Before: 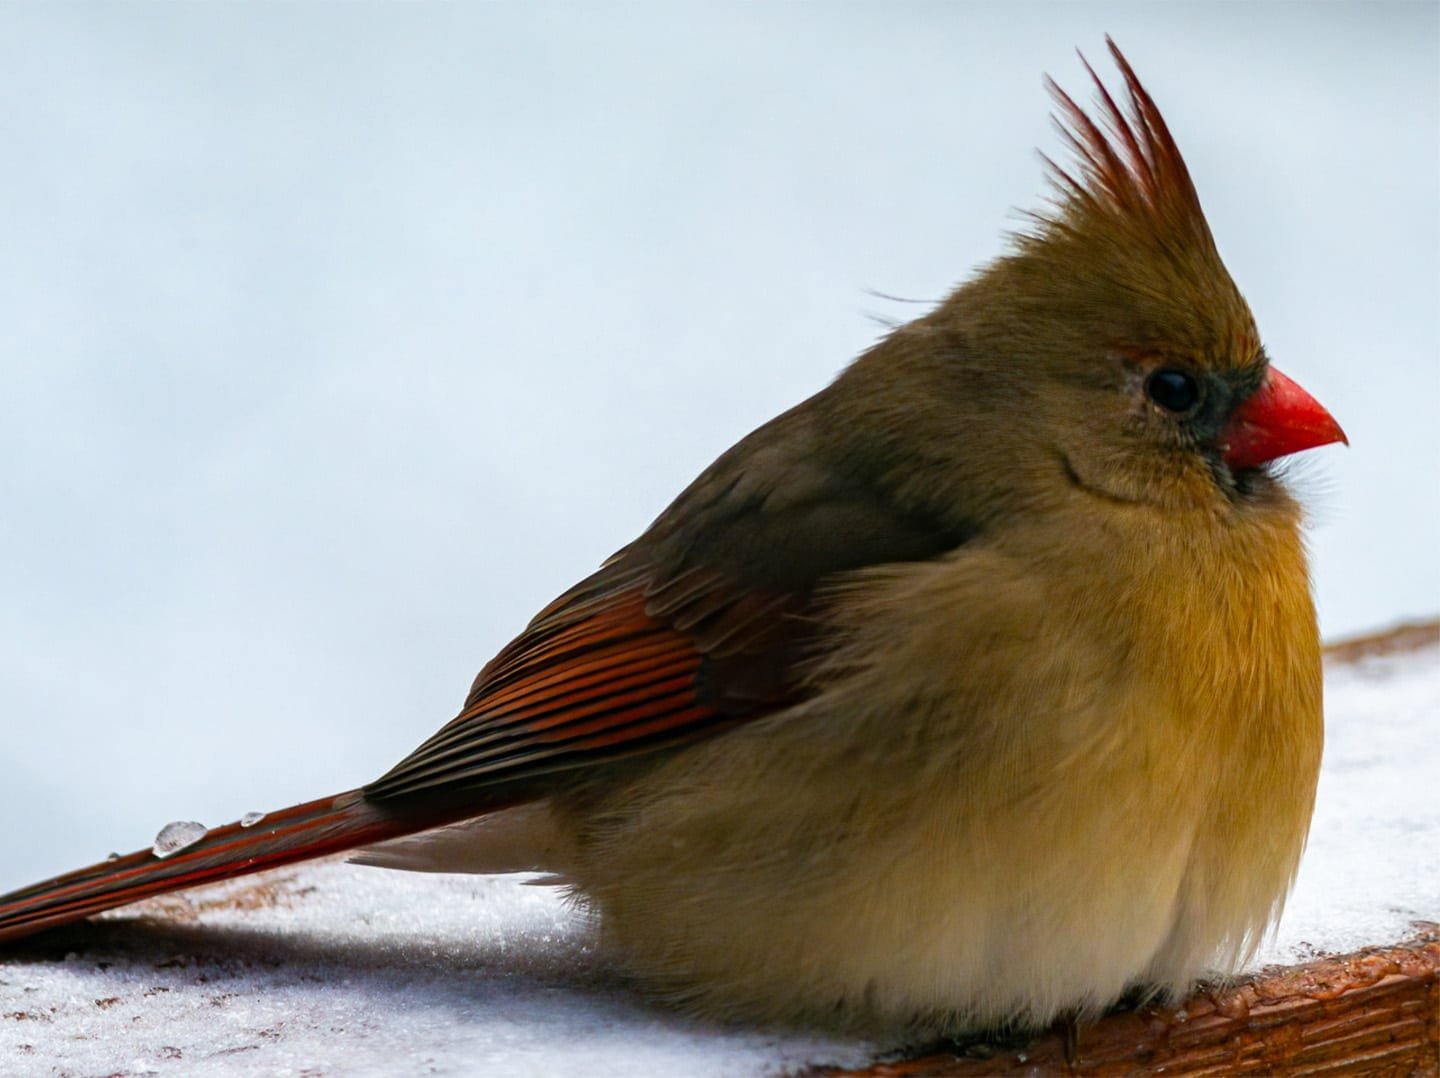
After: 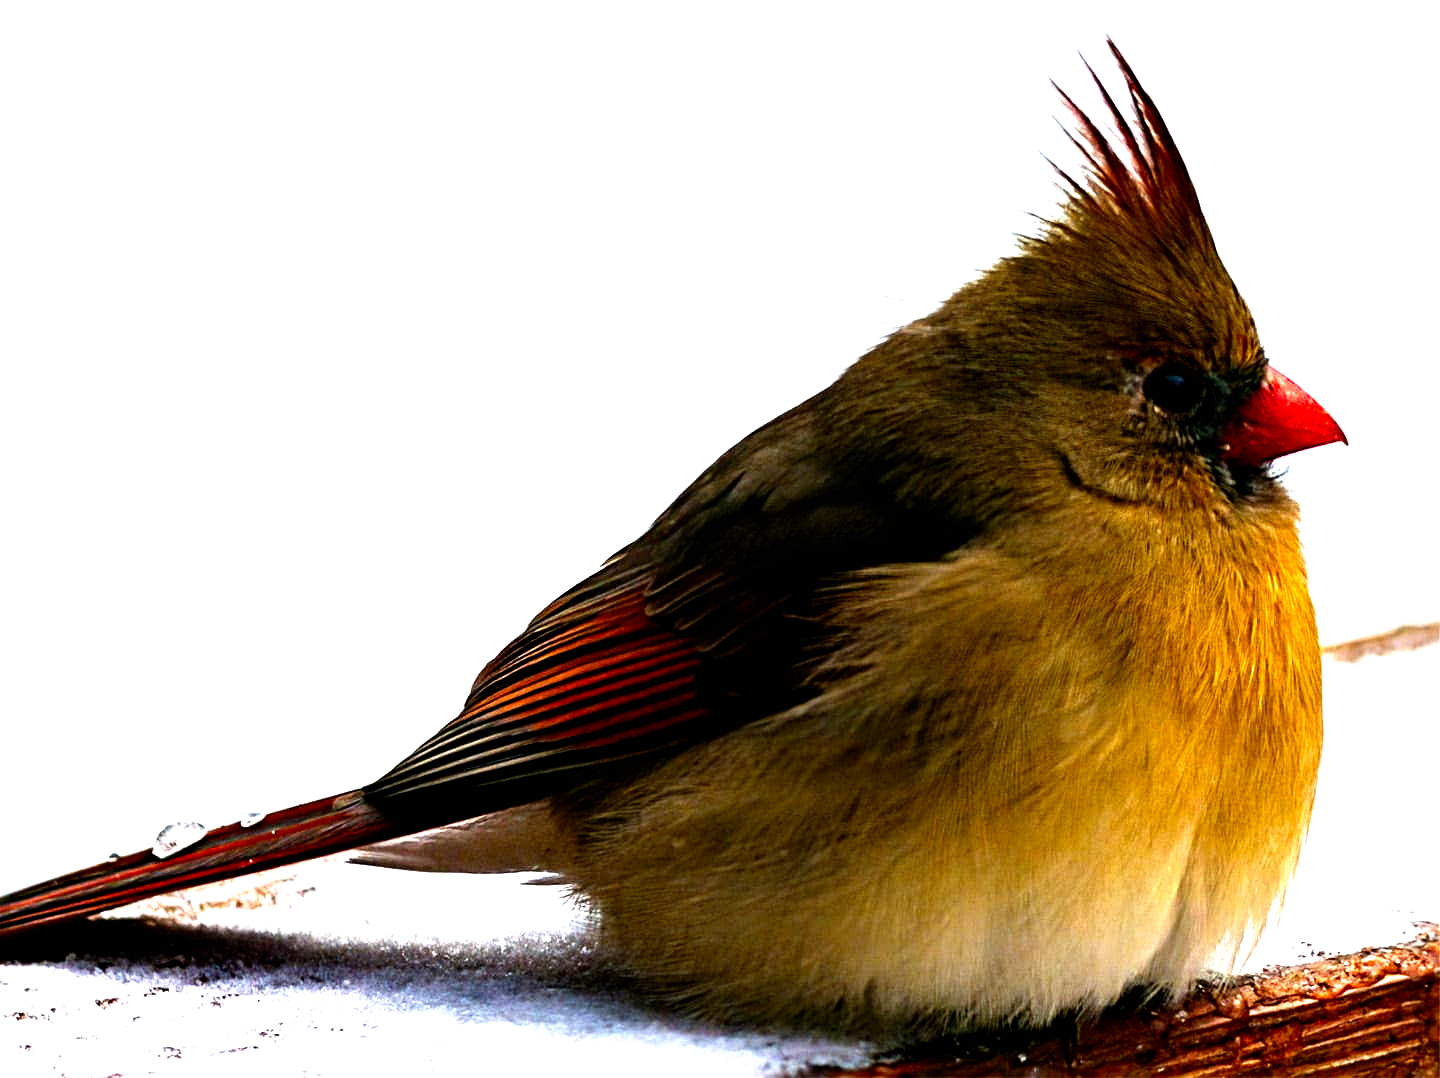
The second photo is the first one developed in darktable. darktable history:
sharpen: radius 4
filmic rgb: black relative exposure -8.2 EV, white relative exposure 2.2 EV, threshold 3 EV, hardness 7.11, latitude 85.74%, contrast 1.696, highlights saturation mix -4%, shadows ↔ highlights balance -2.69%, preserve chrominance no, color science v5 (2021), contrast in shadows safe, contrast in highlights safe, enable highlight reconstruction true
exposure: black level correction 0, exposure 0.7 EV, compensate exposure bias true, compensate highlight preservation false
